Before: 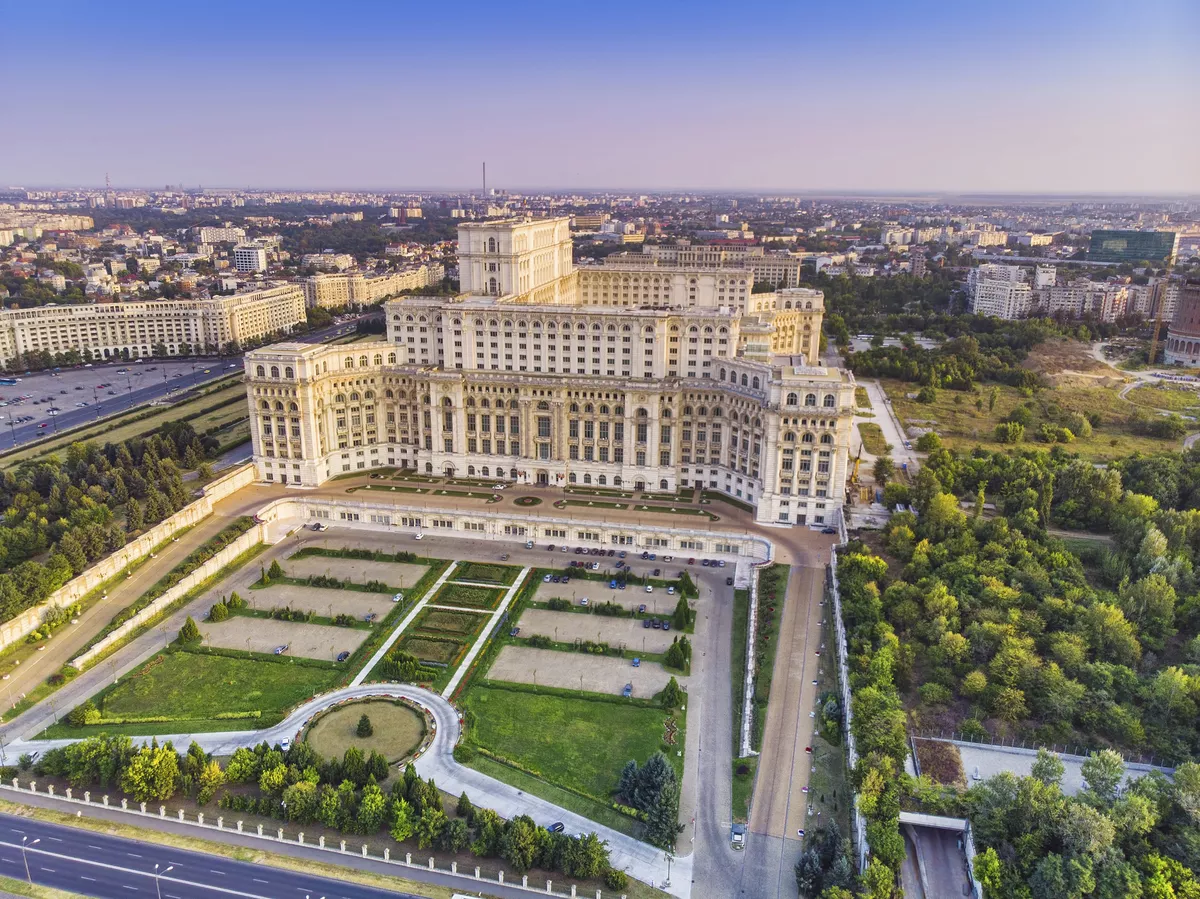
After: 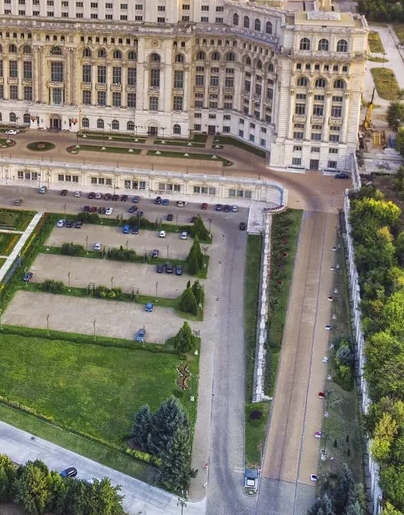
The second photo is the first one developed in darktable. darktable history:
crop: left 40.649%, top 39.523%, right 25.638%, bottom 3.11%
